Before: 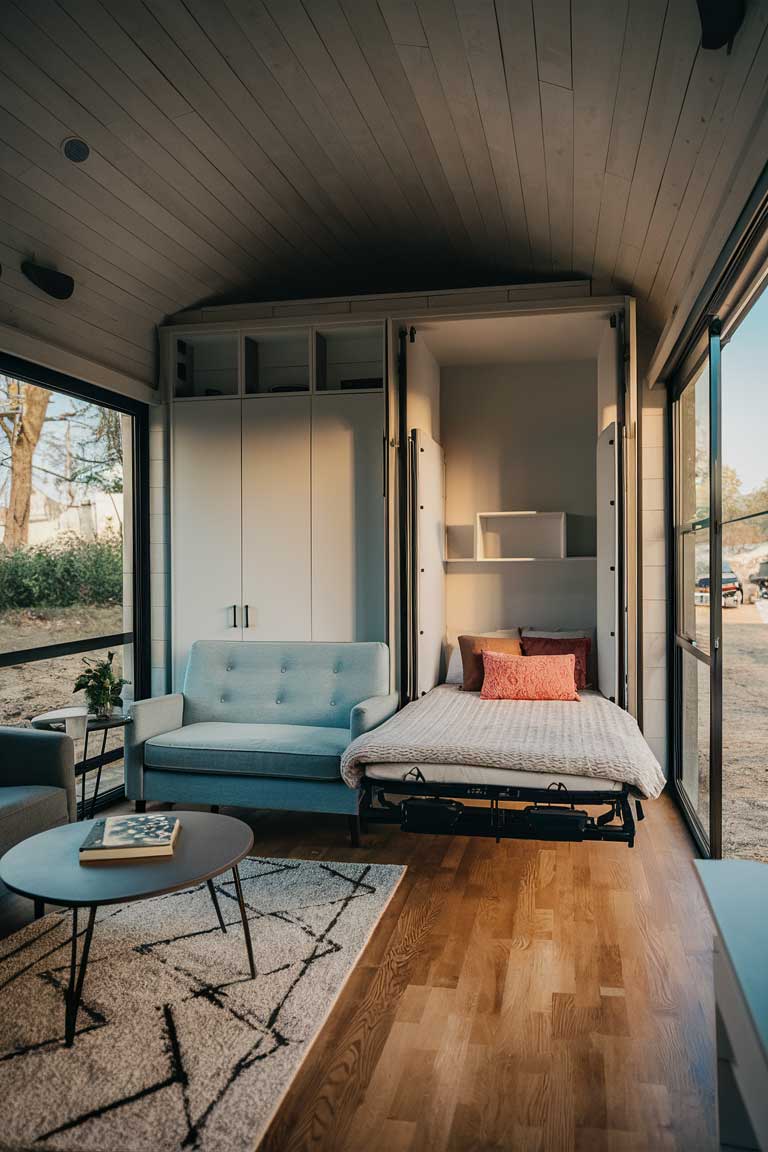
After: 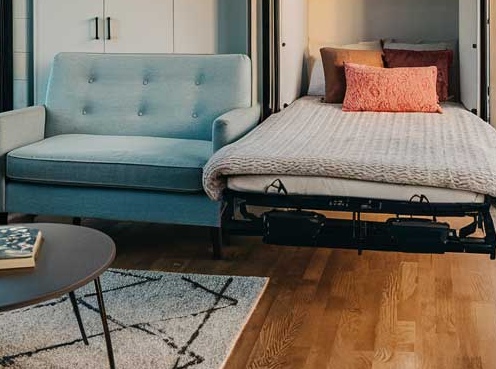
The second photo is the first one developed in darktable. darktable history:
crop: left 17.978%, top 51.09%, right 17.353%, bottom 16.81%
